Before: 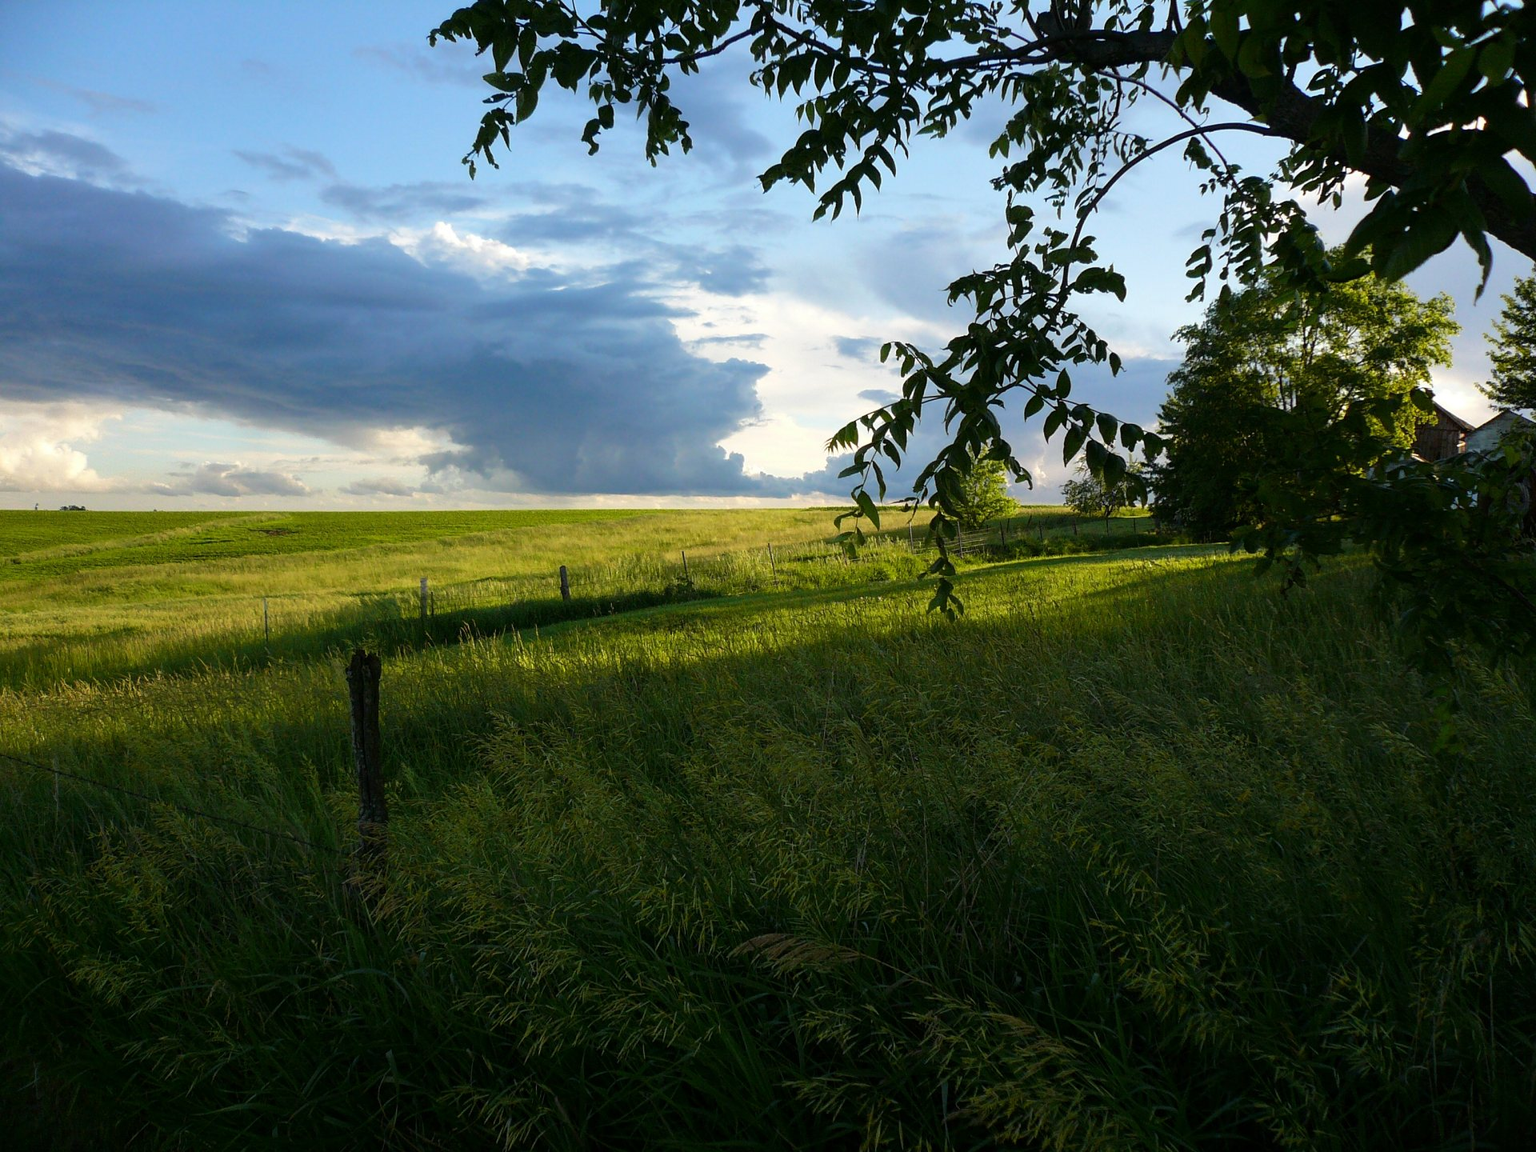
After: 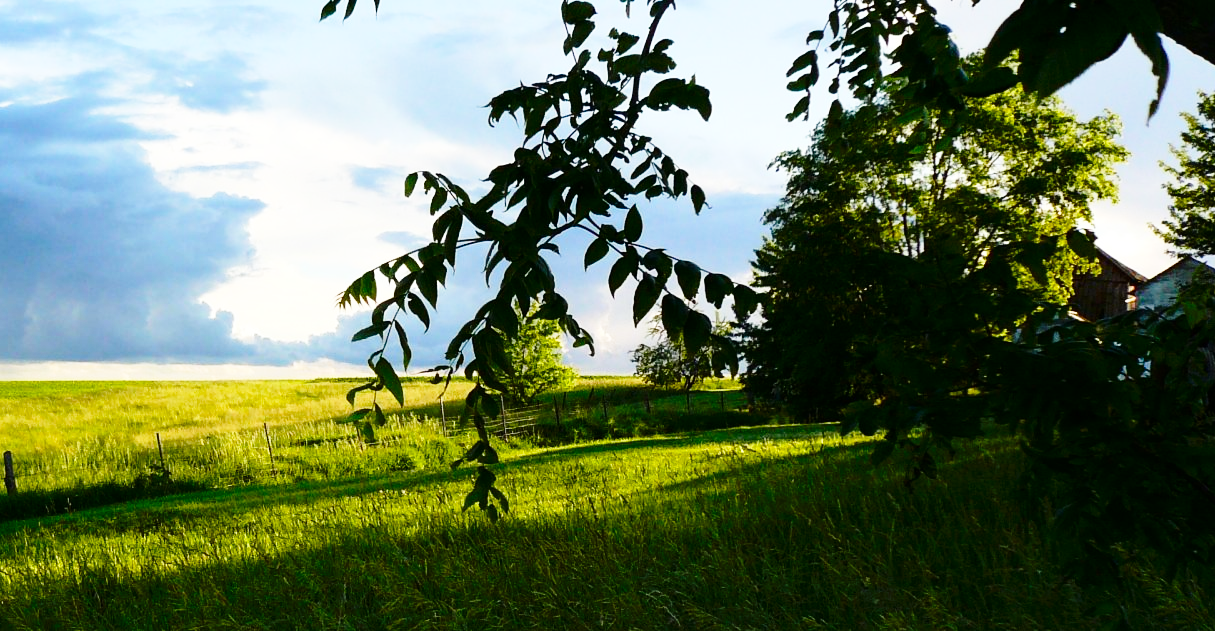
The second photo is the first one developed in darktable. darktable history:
base curve: curves: ch0 [(0, 0) (0.028, 0.03) (0.121, 0.232) (0.46, 0.748) (0.859, 0.968) (1, 1)], preserve colors none
crop: left 36.284%, top 17.832%, right 0.411%, bottom 38.343%
contrast brightness saturation: contrast 0.131, brightness -0.052, saturation 0.15
